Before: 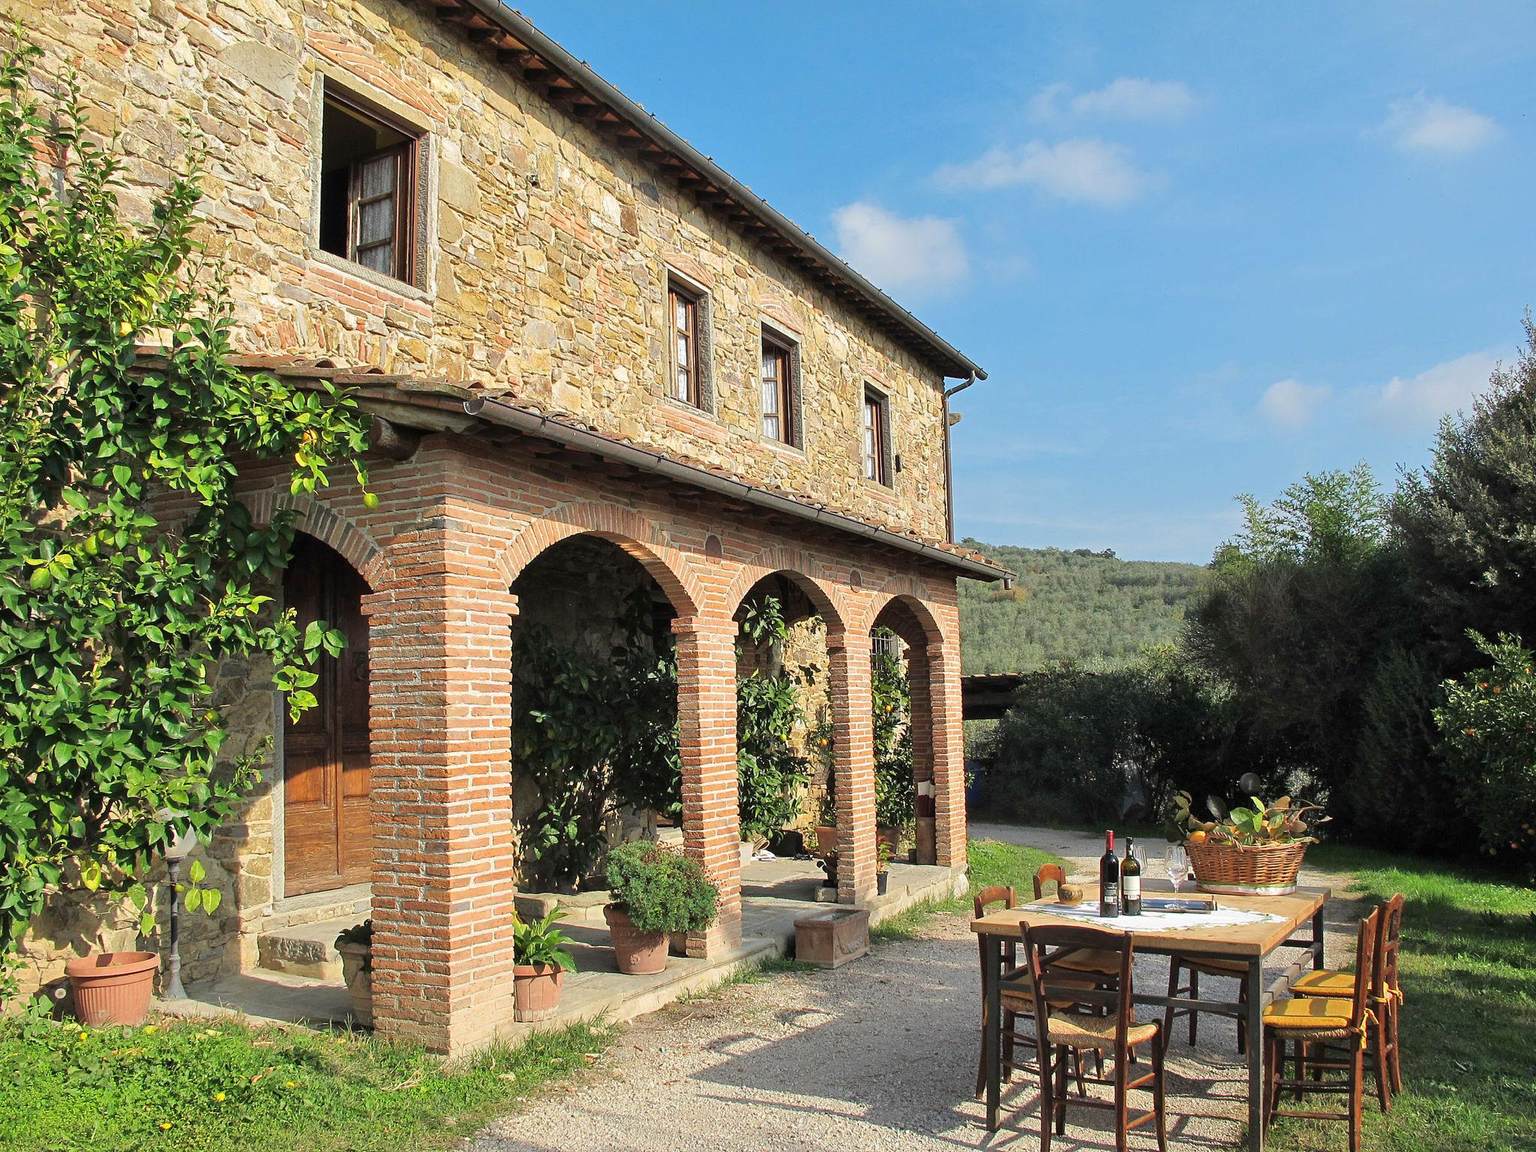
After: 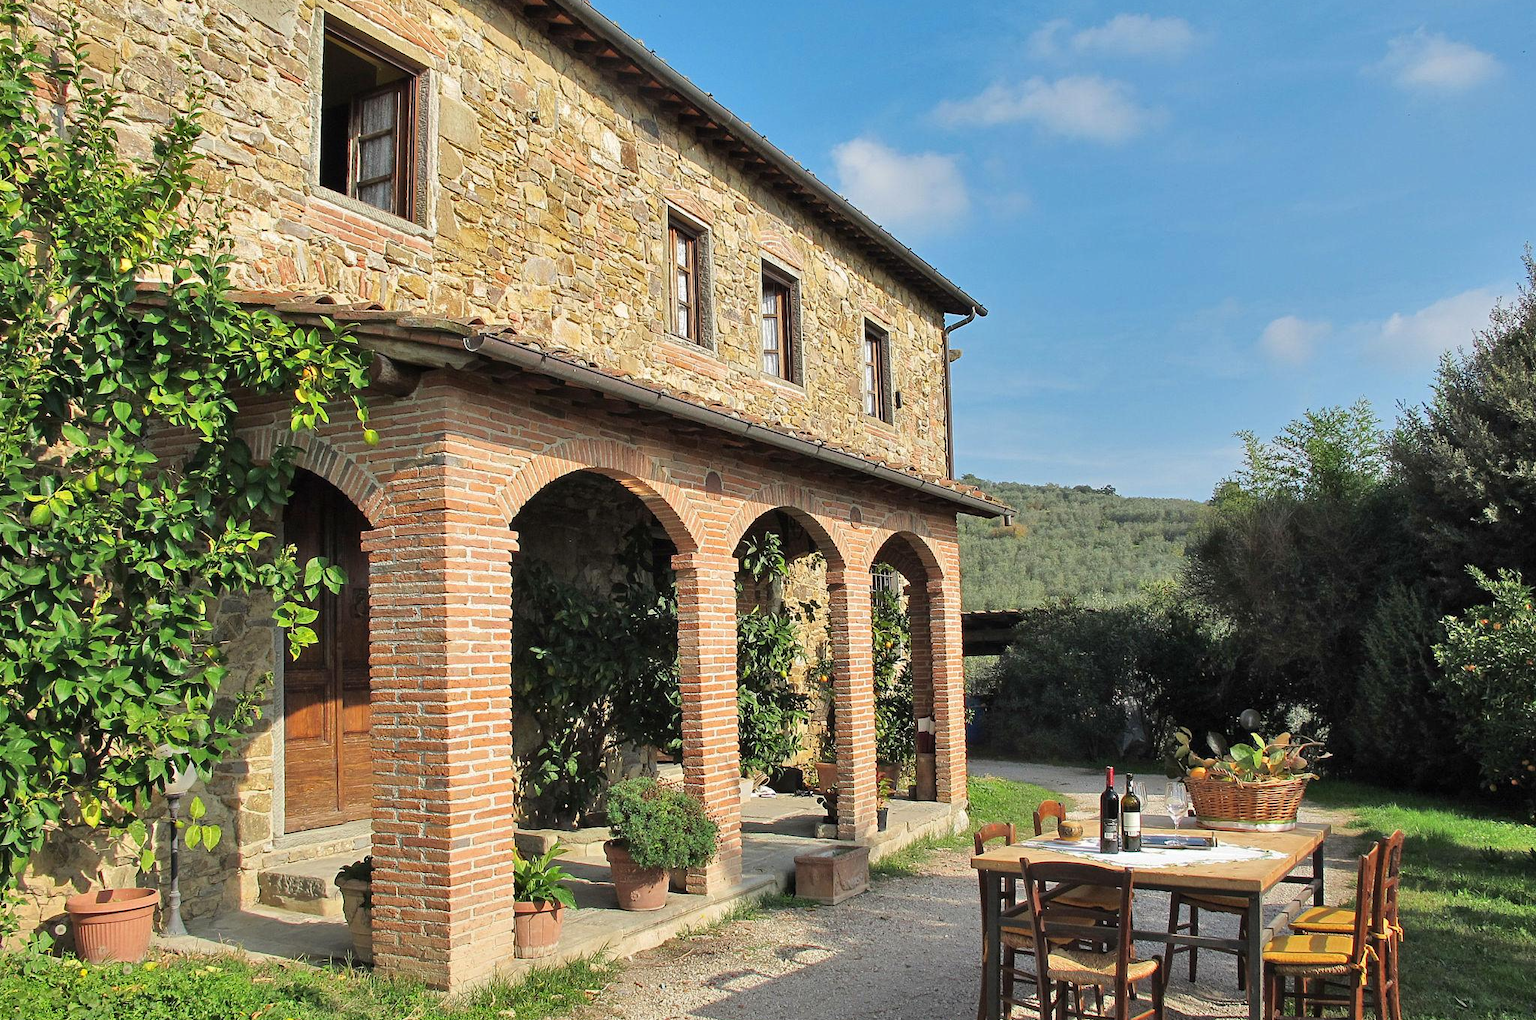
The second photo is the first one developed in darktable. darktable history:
crop and rotate: top 5.594%, bottom 5.738%
shadows and highlights: shadows 40.13, highlights -52.76, highlights color adjustment 55.78%, low approximation 0.01, soften with gaussian
